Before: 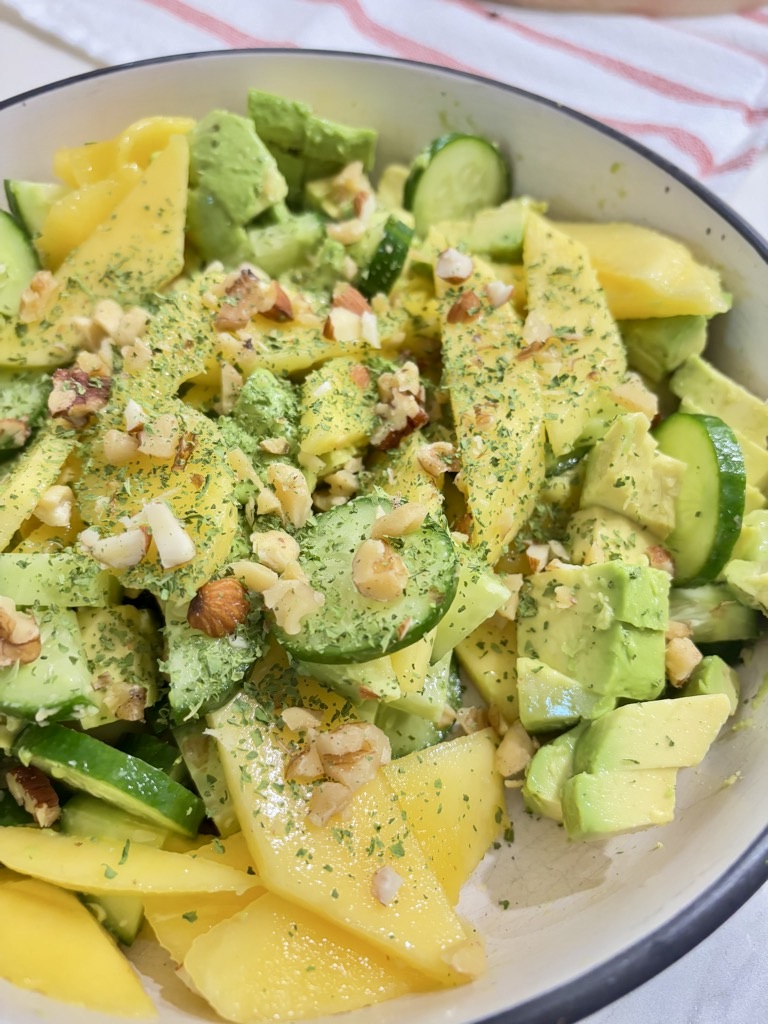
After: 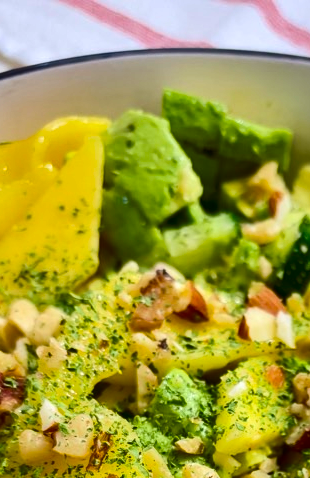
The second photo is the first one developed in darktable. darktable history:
color balance rgb: global offset › hue 169.6°, perceptual saturation grading › global saturation 24.966%
crop and rotate: left 11.14%, top 0.059%, right 48.448%, bottom 53.22%
contrast brightness saturation: contrast 0.187, brightness -0.242, saturation 0.107
local contrast: mode bilateral grid, contrast 19, coarseness 49, detail 132%, midtone range 0.2
